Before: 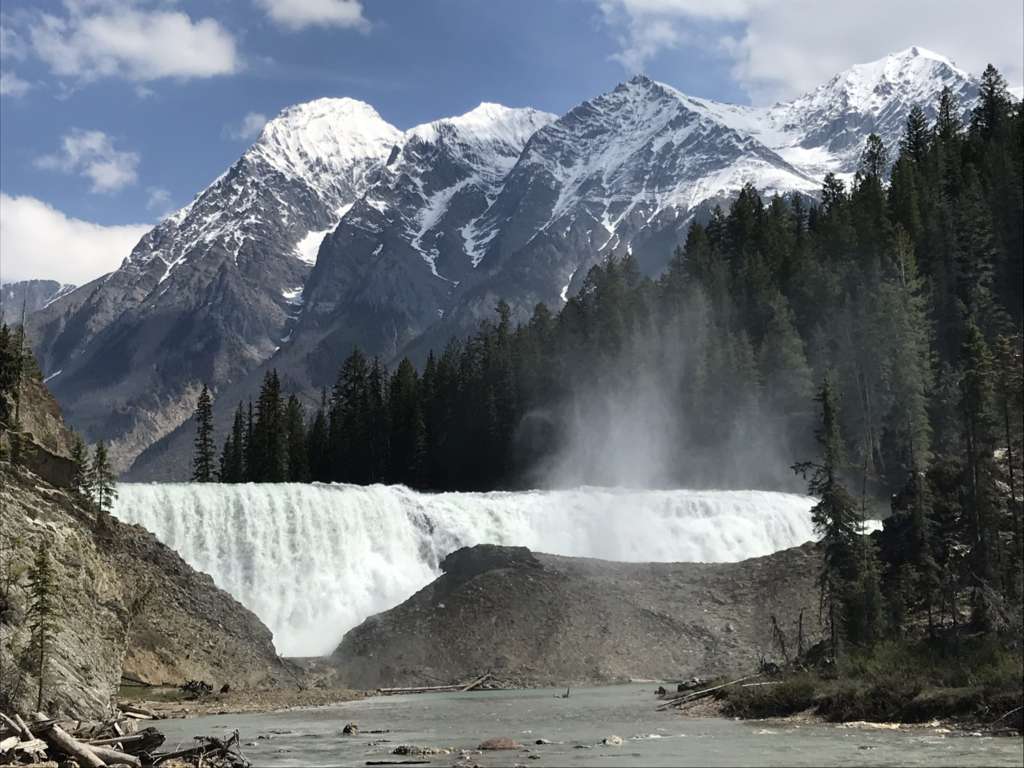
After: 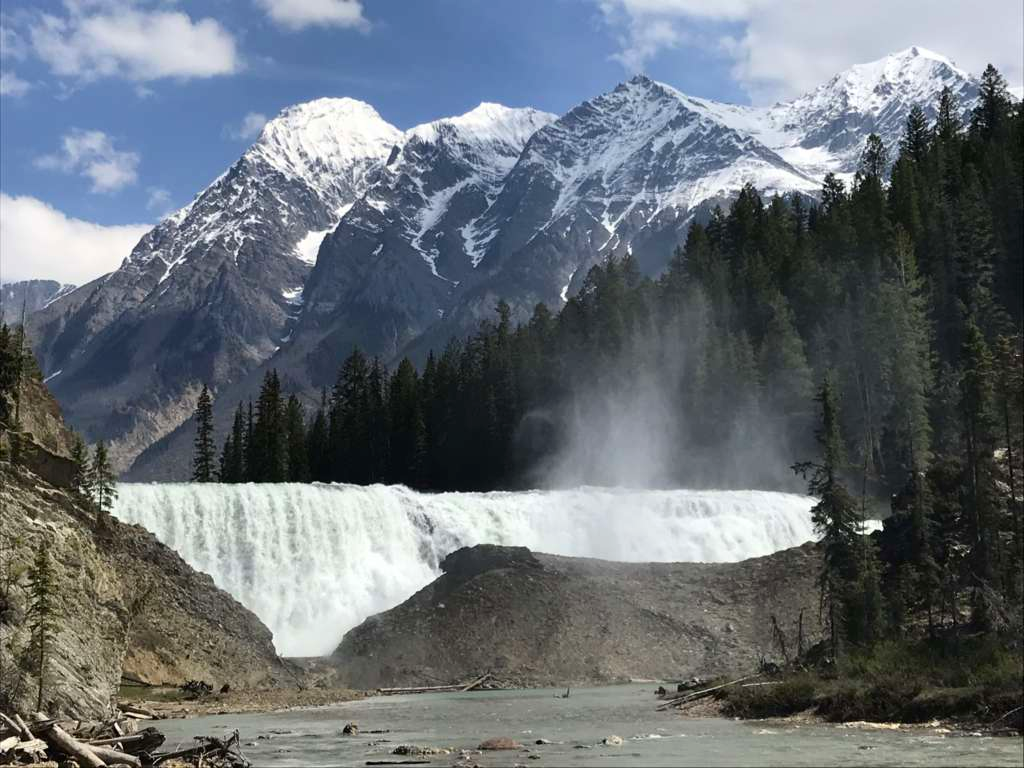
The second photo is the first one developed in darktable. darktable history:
contrast brightness saturation: contrast 0.083, saturation 0.204
